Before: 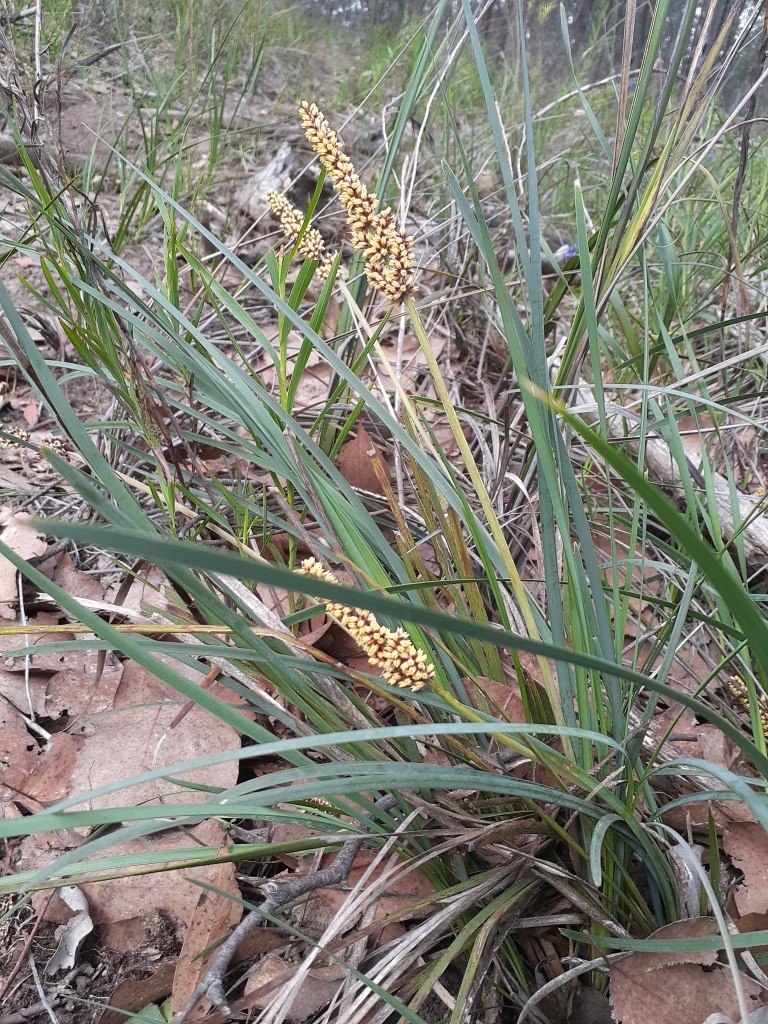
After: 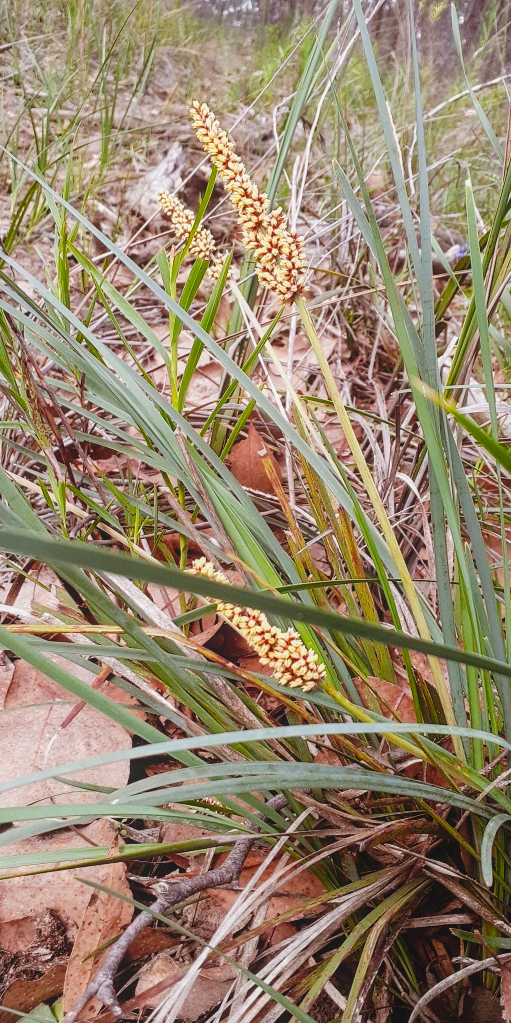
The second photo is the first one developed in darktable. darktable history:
rgb levels: mode RGB, independent channels, levels [[0, 0.5, 1], [0, 0.521, 1], [0, 0.536, 1]]
tone curve: curves: ch0 [(0, 0) (0.003, 0.006) (0.011, 0.007) (0.025, 0.009) (0.044, 0.012) (0.069, 0.021) (0.1, 0.036) (0.136, 0.056) (0.177, 0.105) (0.224, 0.165) (0.277, 0.251) (0.335, 0.344) (0.399, 0.439) (0.468, 0.532) (0.543, 0.628) (0.623, 0.718) (0.709, 0.797) (0.801, 0.874) (0.898, 0.943) (1, 1)], preserve colors none
crop and rotate: left 14.292%, right 19.041%
color balance rgb: global vibrance 10%
local contrast: highlights 48%, shadows 0%, detail 100%
